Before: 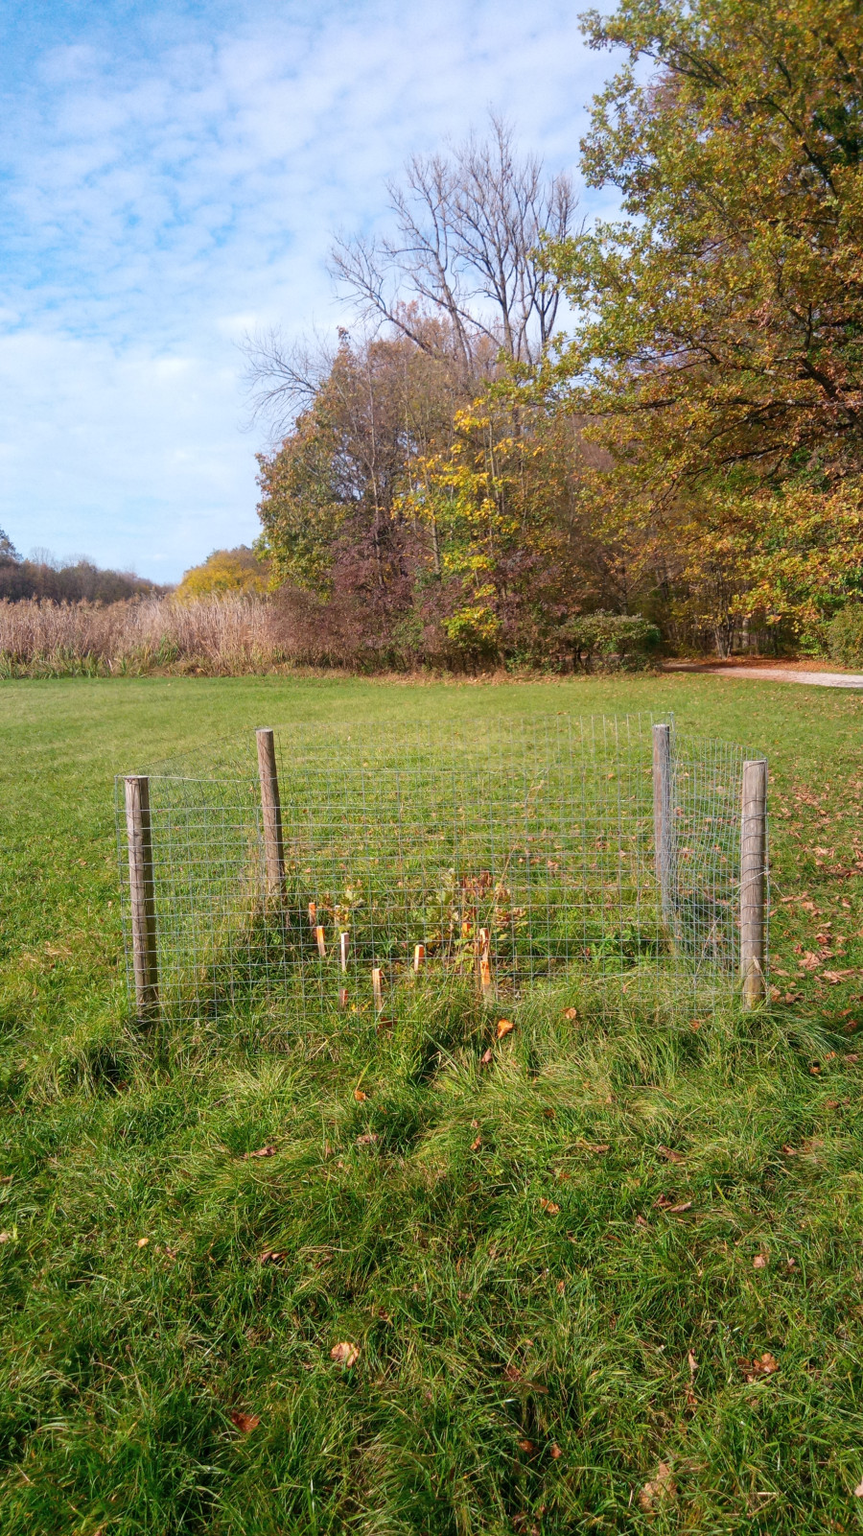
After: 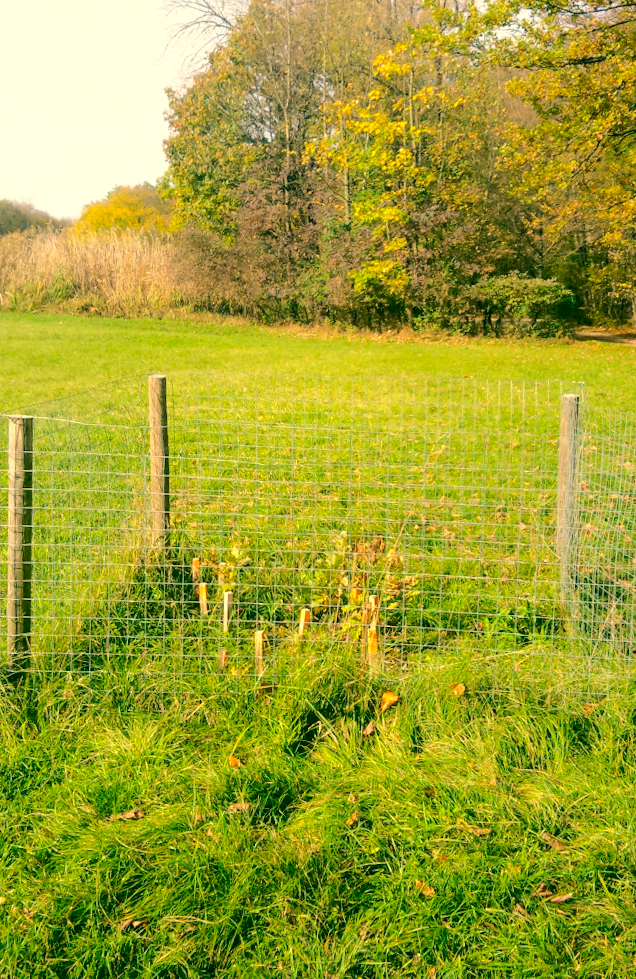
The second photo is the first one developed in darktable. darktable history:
crop and rotate: angle -3.38°, left 9.728%, top 20.713%, right 12.21%, bottom 11.823%
color correction: highlights a* 5.63, highlights b* 33.79, shadows a* -26.48, shadows b* 3.79
tone curve: curves: ch0 [(0, 0) (0.003, 0.012) (0.011, 0.014) (0.025, 0.019) (0.044, 0.028) (0.069, 0.039) (0.1, 0.056) (0.136, 0.093) (0.177, 0.147) (0.224, 0.214) (0.277, 0.29) (0.335, 0.381) (0.399, 0.476) (0.468, 0.557) (0.543, 0.635) (0.623, 0.697) (0.709, 0.764) (0.801, 0.831) (0.898, 0.917) (1, 1)], color space Lab, independent channels, preserve colors none
exposure: black level correction 0, exposure 0.498 EV, compensate highlight preservation false
